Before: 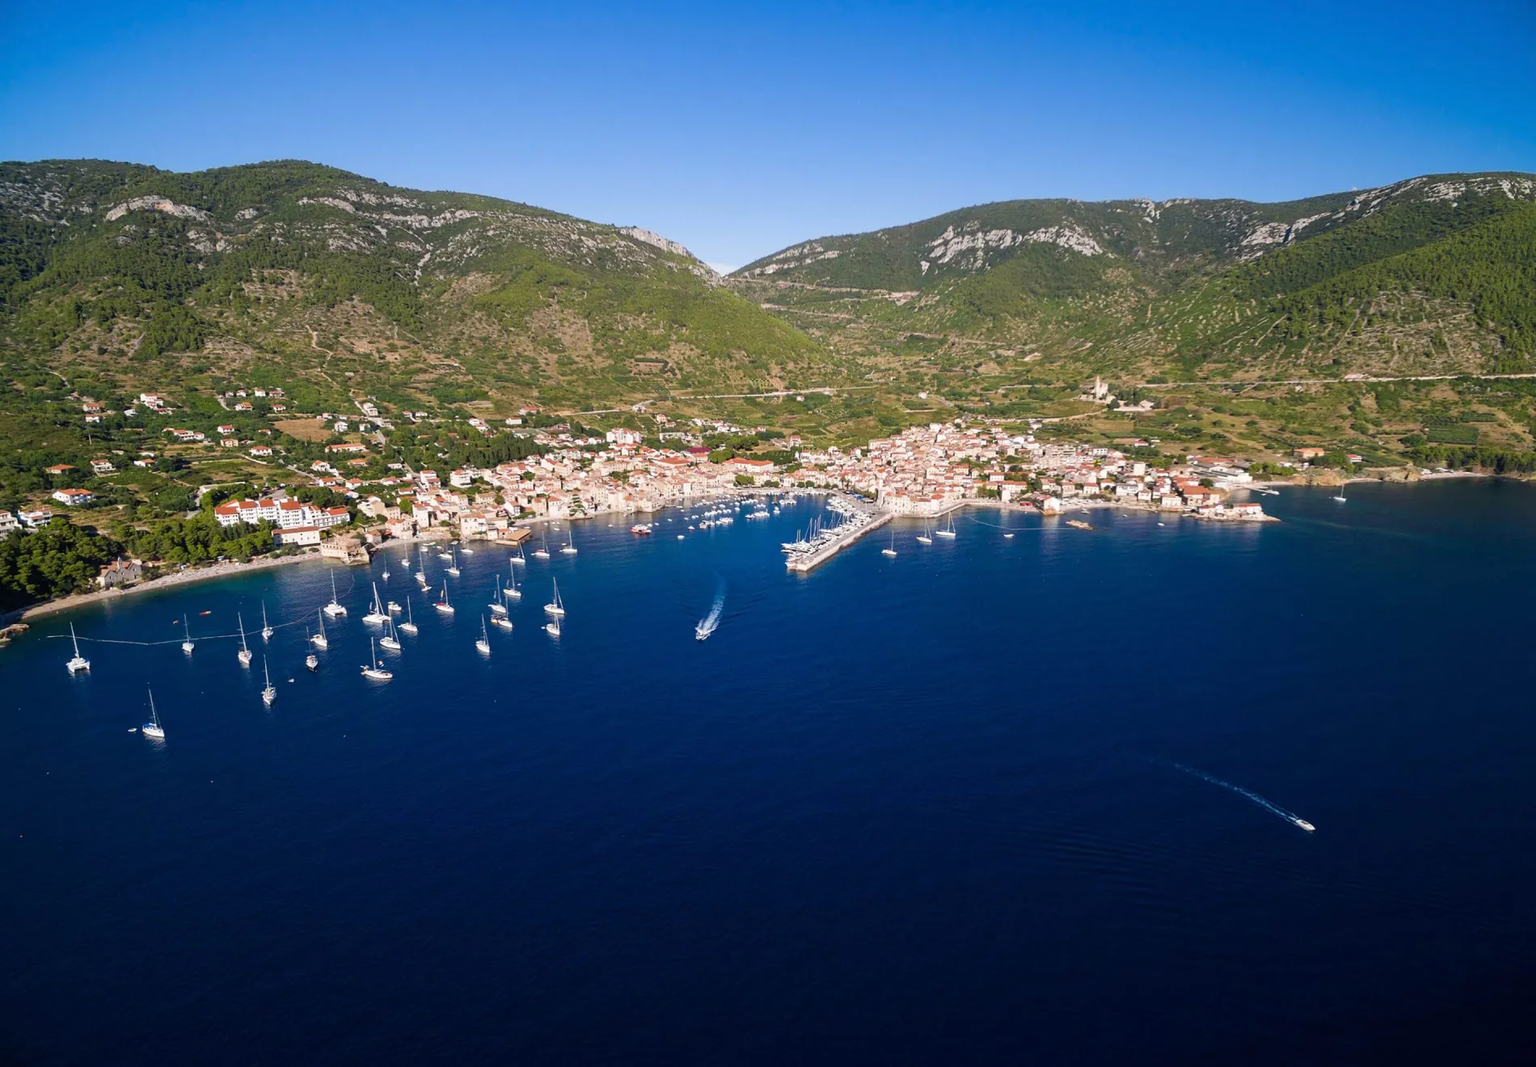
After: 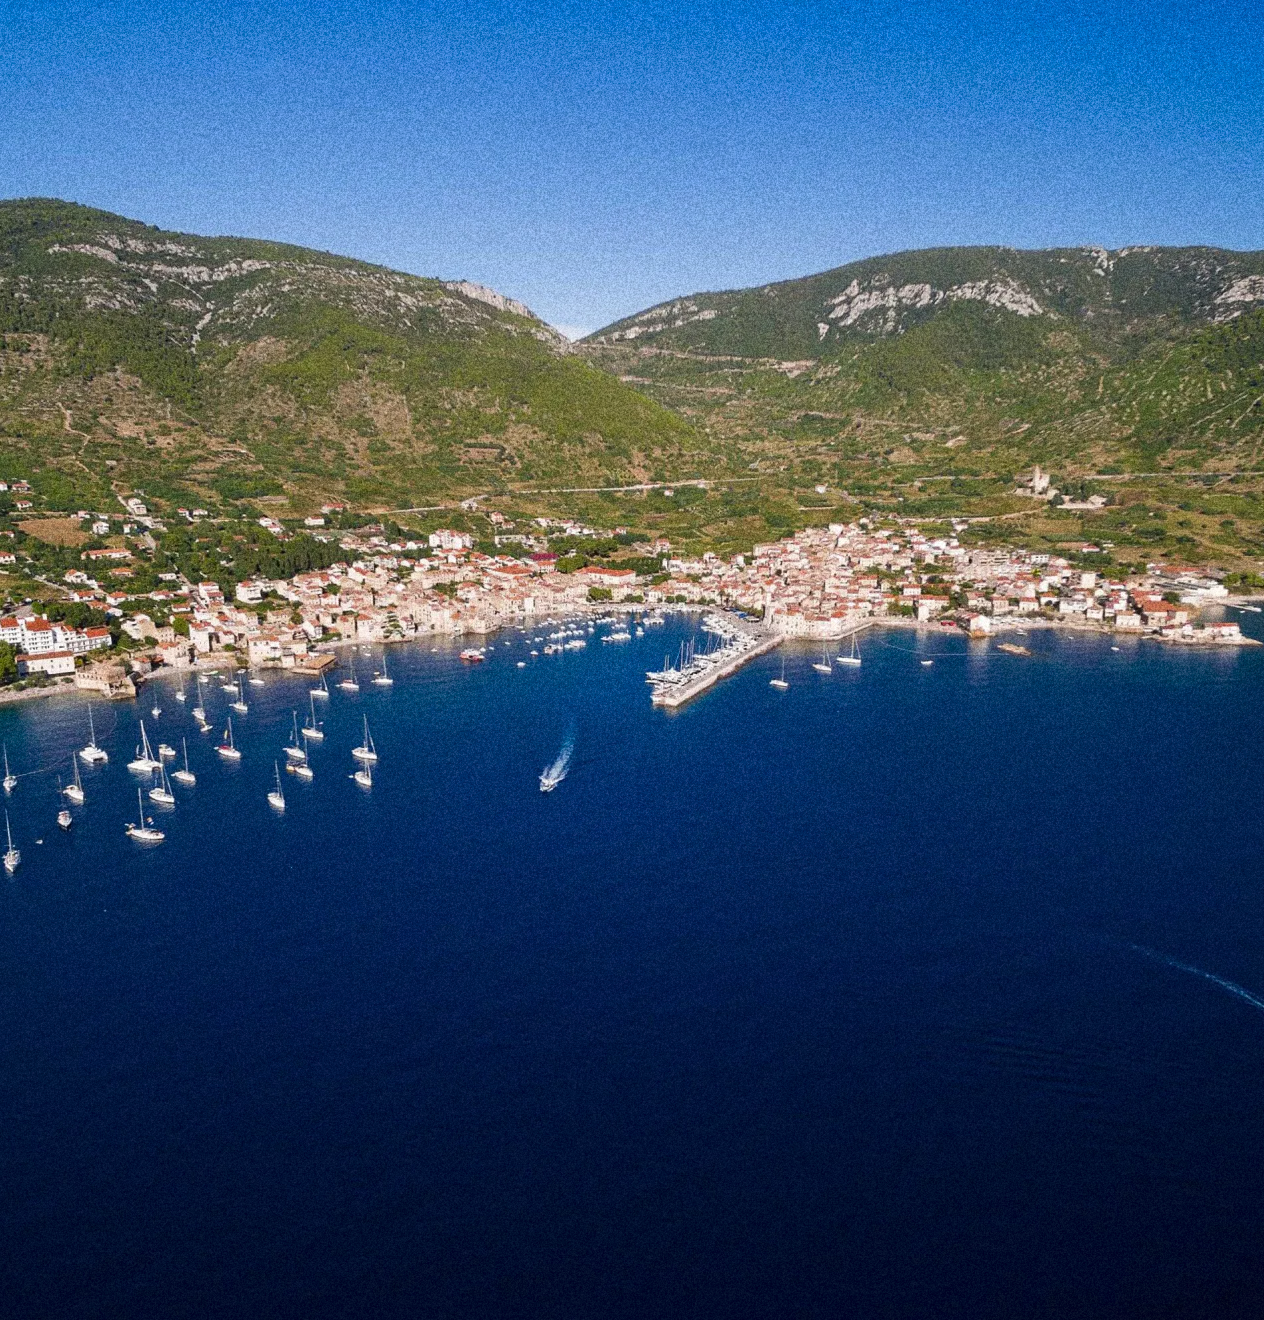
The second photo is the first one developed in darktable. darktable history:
grain: coarseness 14.49 ISO, strength 48.04%, mid-tones bias 35%
crop: left 16.899%, right 16.556%
color zones: curves: ch0 [(0, 0.444) (0.143, 0.442) (0.286, 0.441) (0.429, 0.441) (0.571, 0.441) (0.714, 0.441) (0.857, 0.442) (1, 0.444)]
